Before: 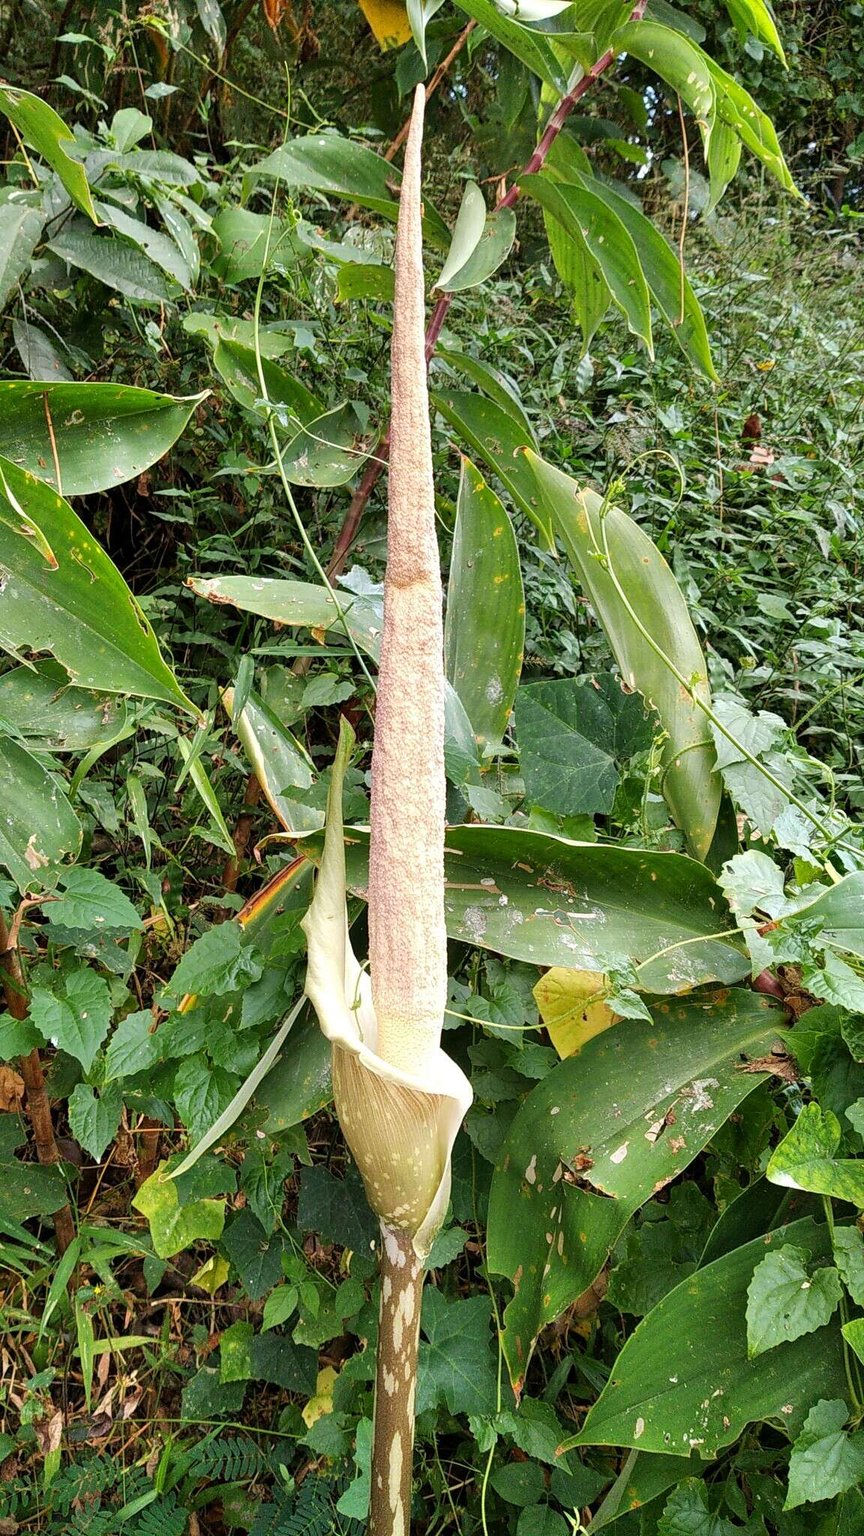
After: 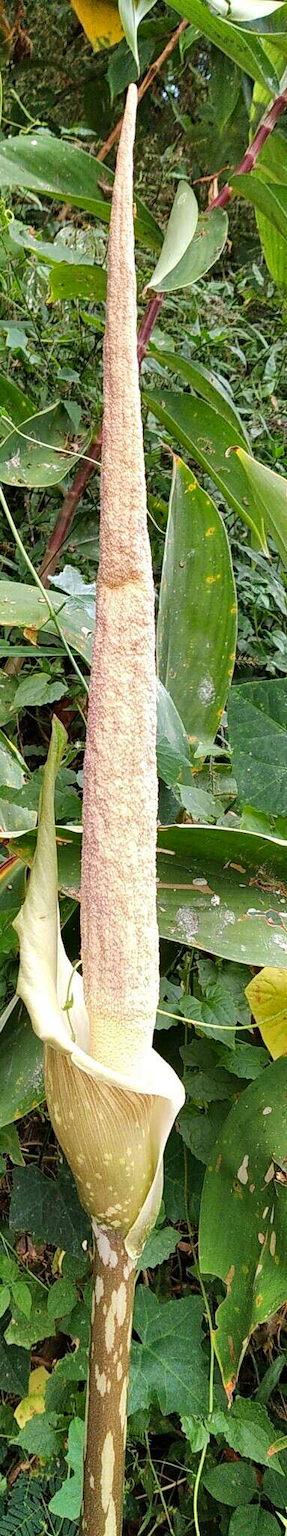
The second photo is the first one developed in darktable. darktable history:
haze removal: compatibility mode true, adaptive false
crop: left 33.36%, right 33.36%
shadows and highlights: shadows 60, soften with gaussian
